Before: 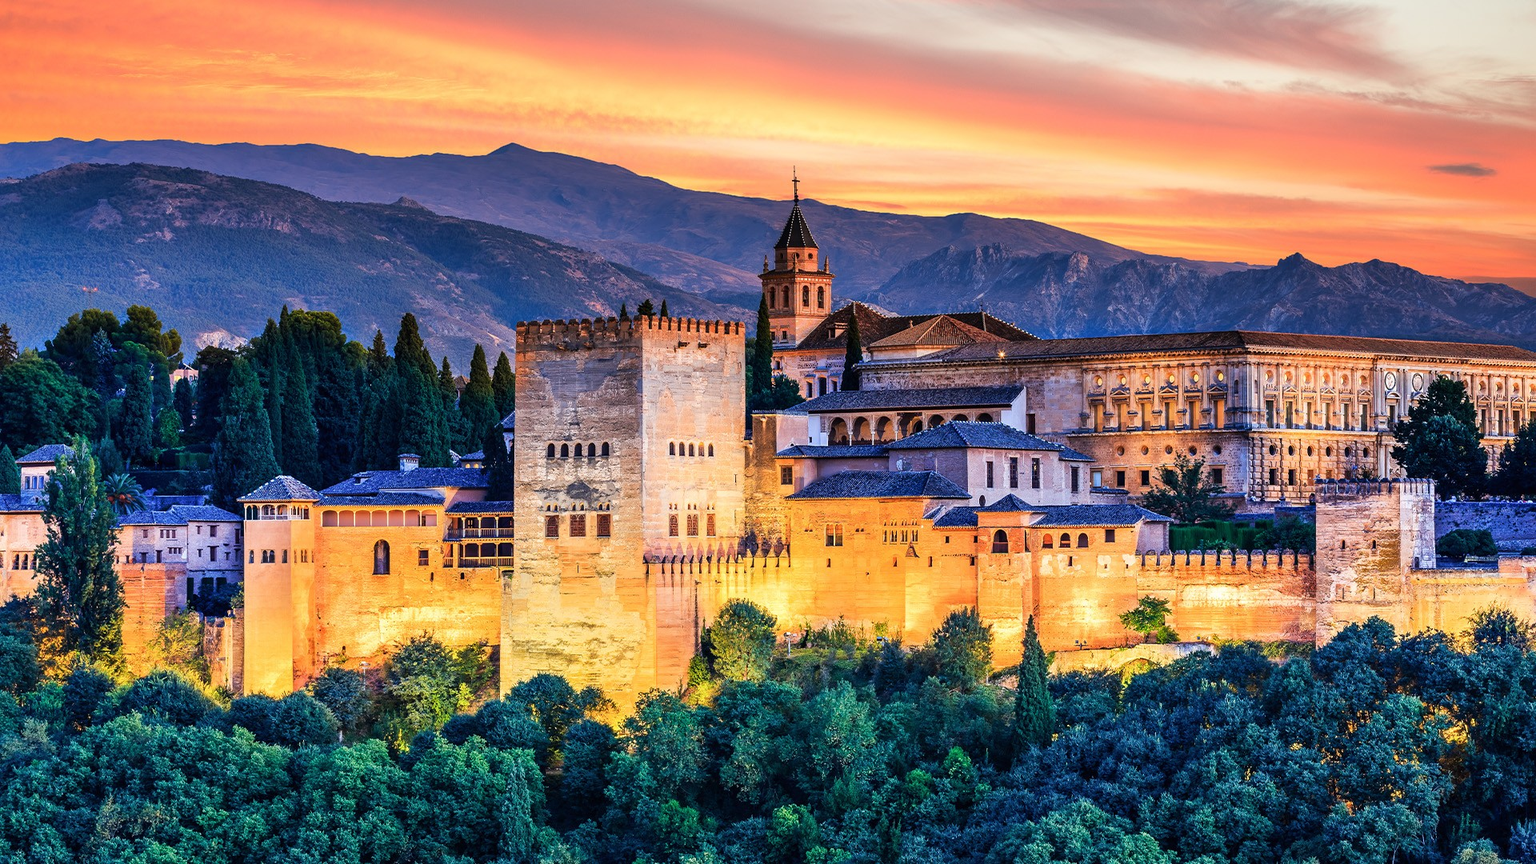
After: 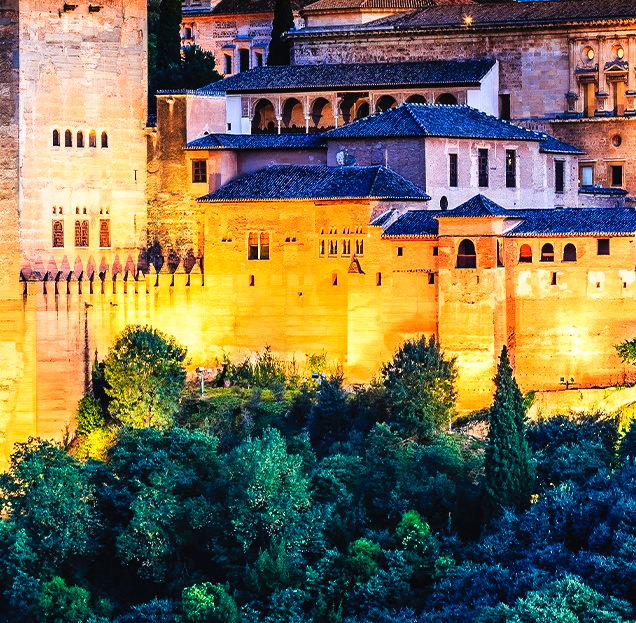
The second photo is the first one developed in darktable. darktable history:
crop: left 40.878%, top 39.176%, right 25.993%, bottom 3.081%
tone curve: curves: ch0 [(0, 0) (0.003, 0.023) (0.011, 0.024) (0.025, 0.028) (0.044, 0.035) (0.069, 0.043) (0.1, 0.052) (0.136, 0.063) (0.177, 0.094) (0.224, 0.145) (0.277, 0.209) (0.335, 0.281) (0.399, 0.364) (0.468, 0.453) (0.543, 0.553) (0.623, 0.66) (0.709, 0.767) (0.801, 0.88) (0.898, 0.968) (1, 1)], preserve colors none
